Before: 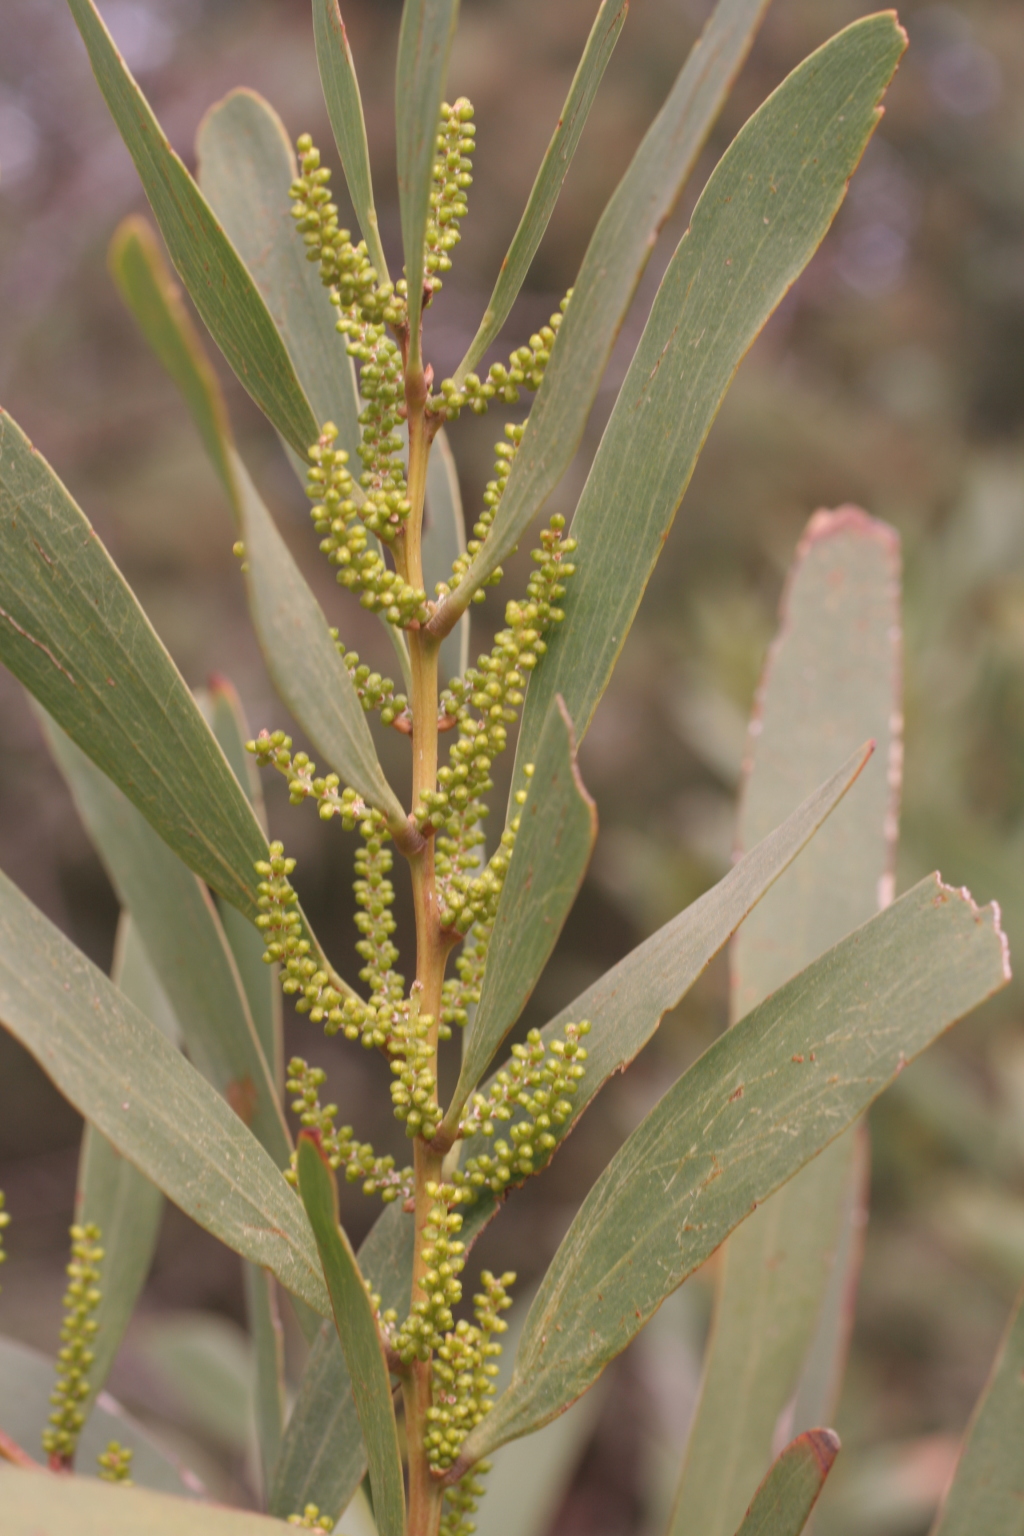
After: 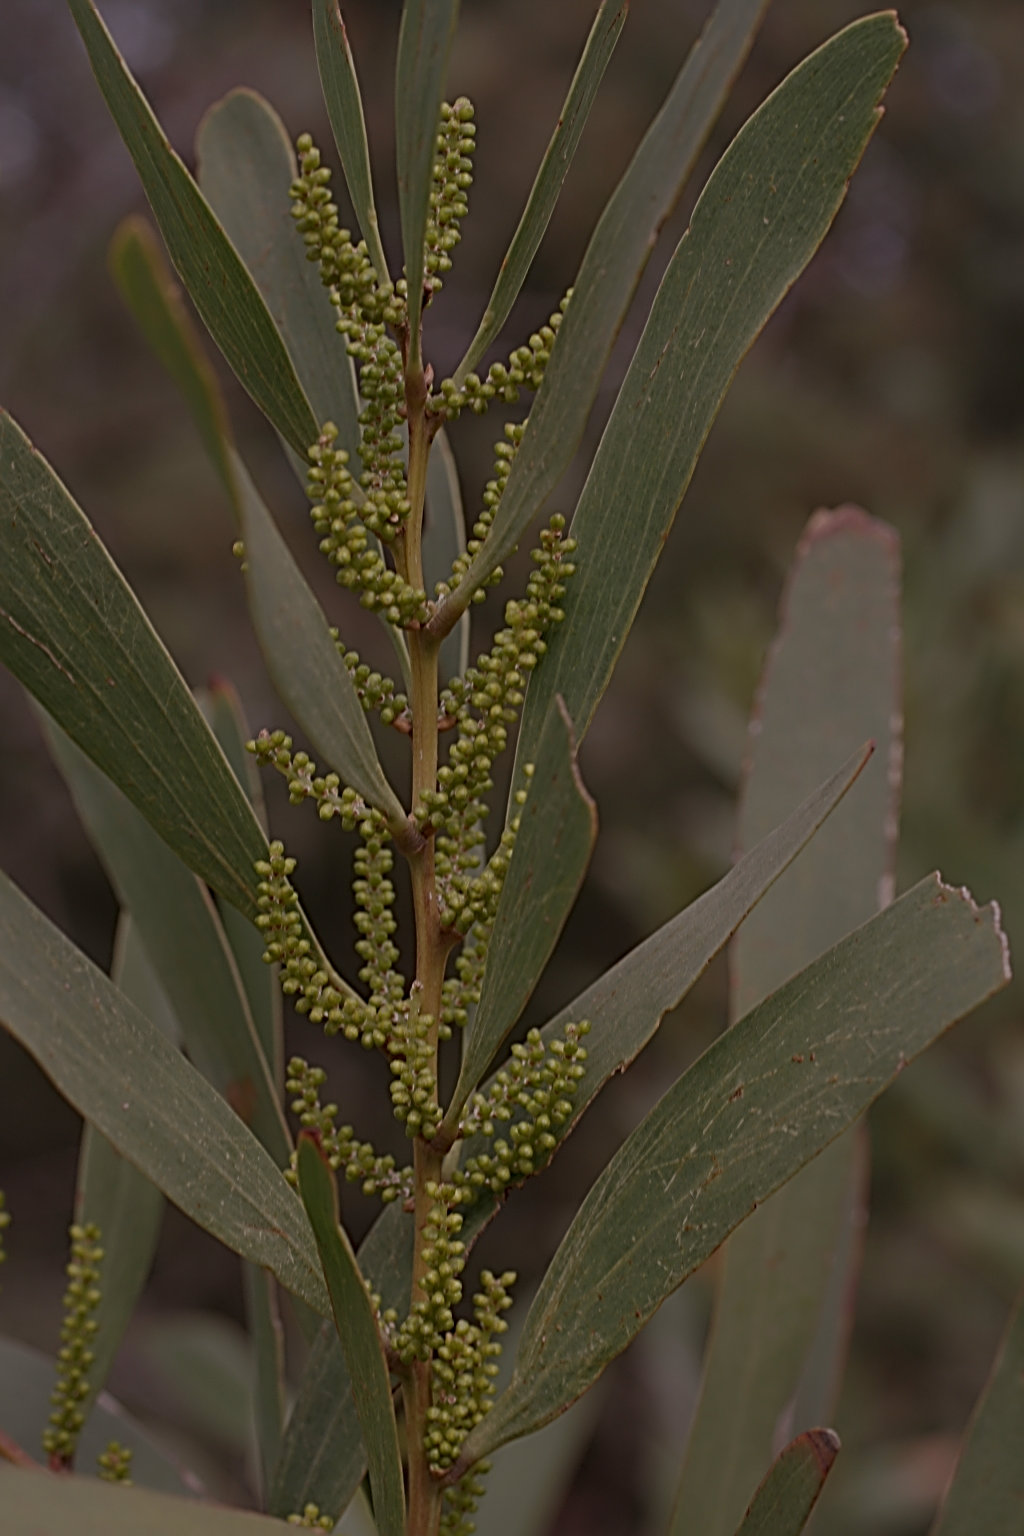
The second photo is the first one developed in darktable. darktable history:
sharpen: radius 3.21, amount 1.722
exposure: exposure -1.946 EV, compensate exposure bias true, compensate highlight preservation false
